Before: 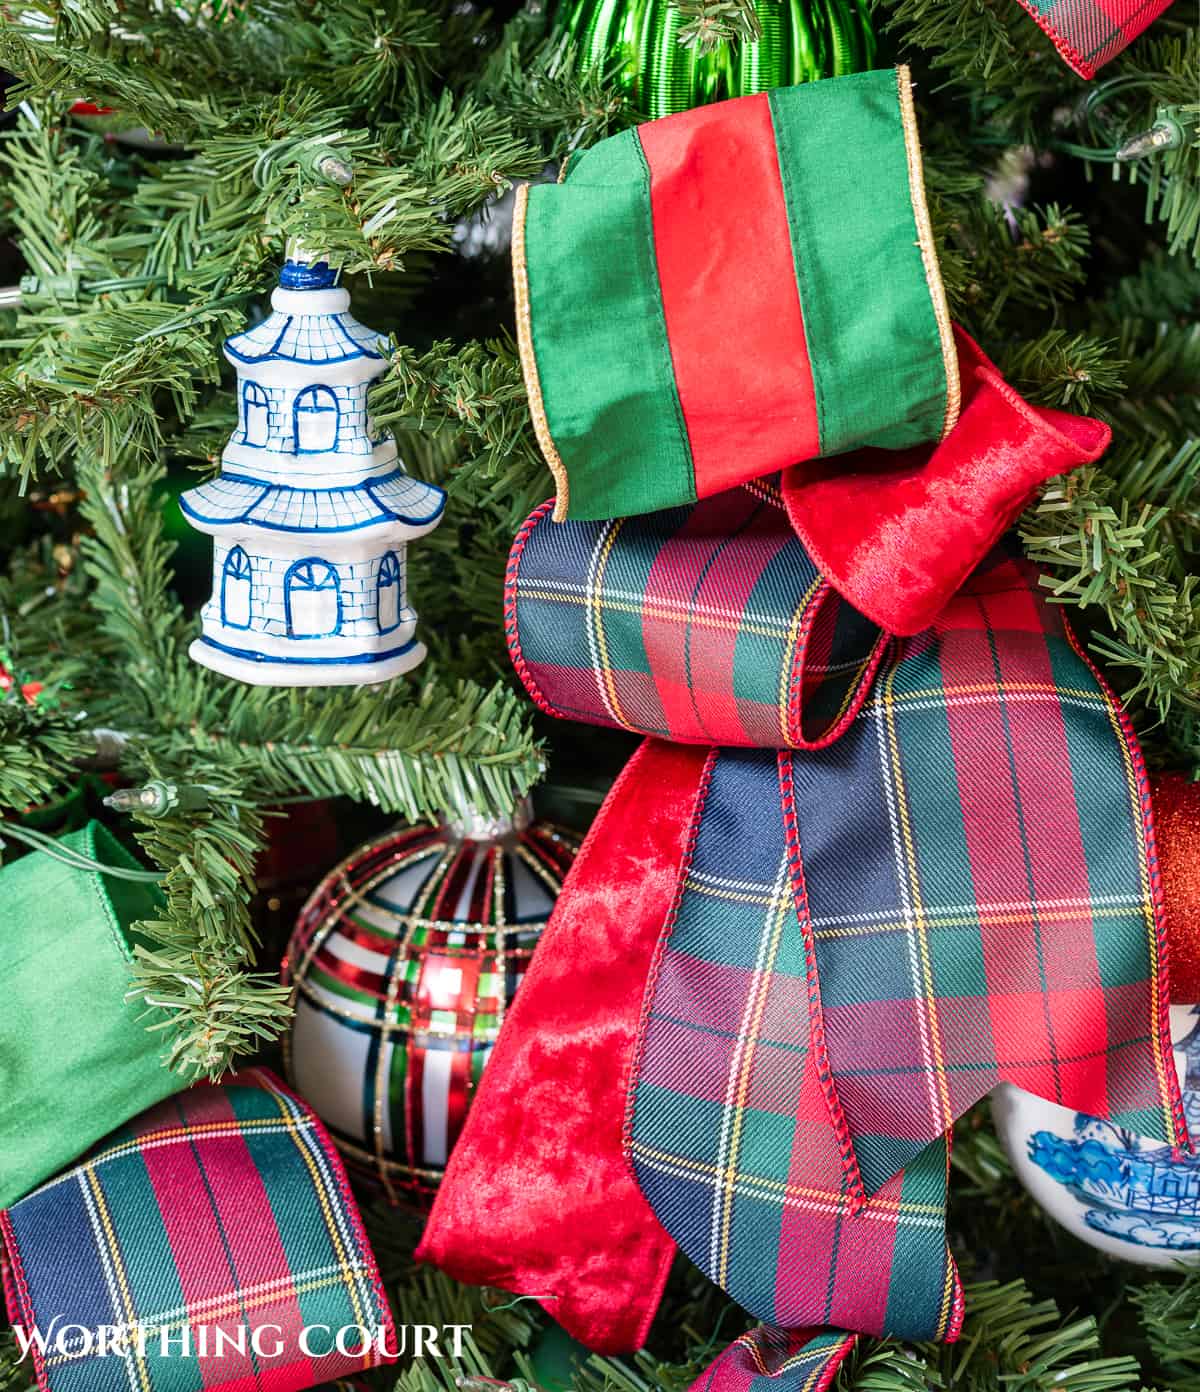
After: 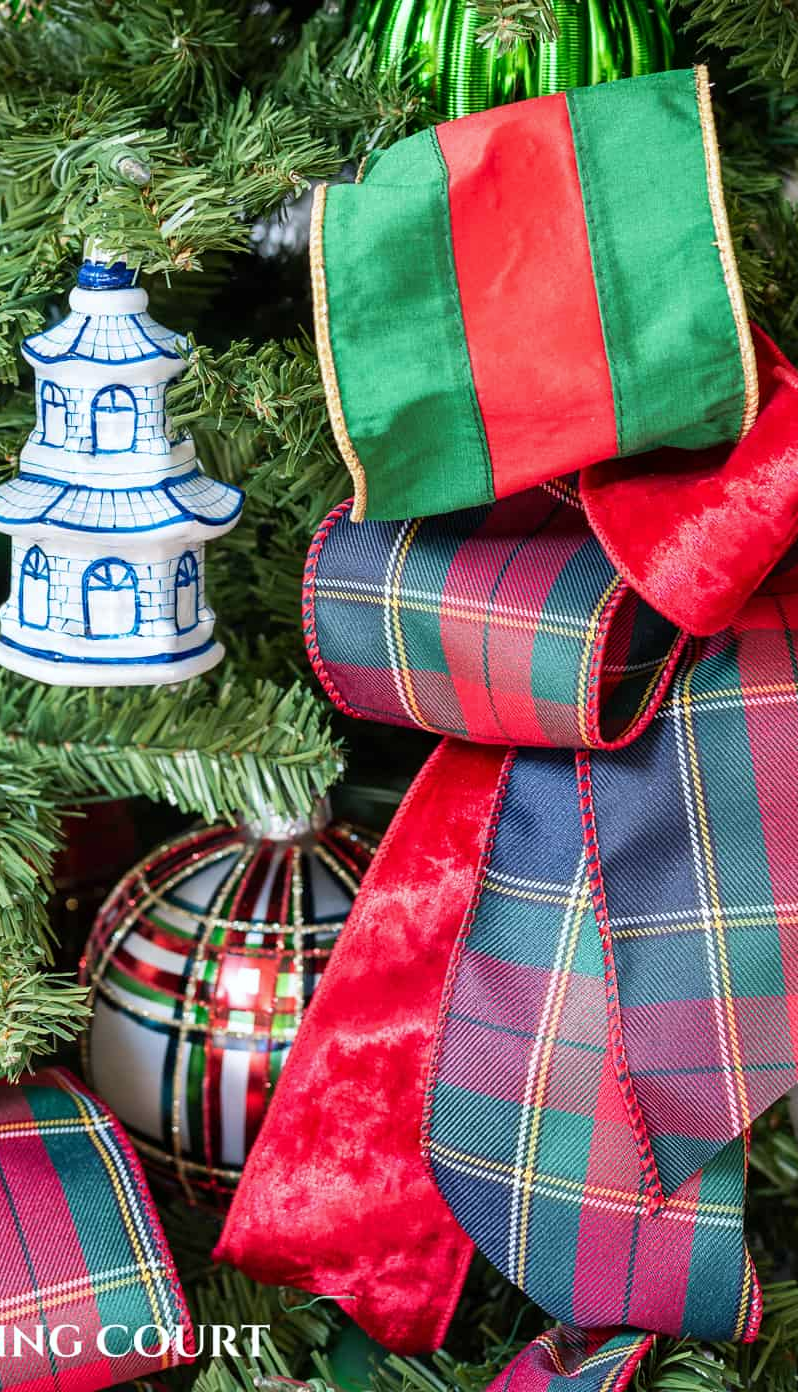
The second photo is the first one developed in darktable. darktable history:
crop: left 16.899%, right 16.556%
white balance: red 0.982, blue 1.018
